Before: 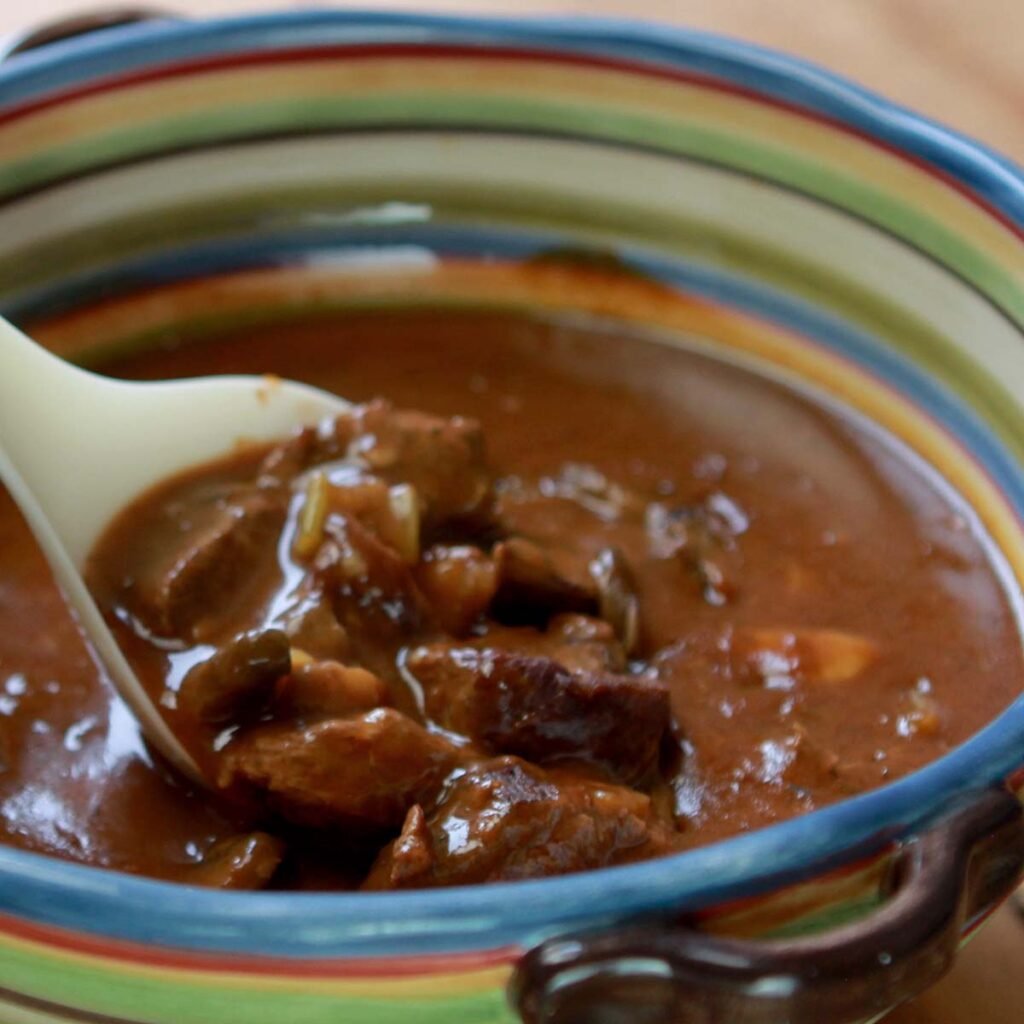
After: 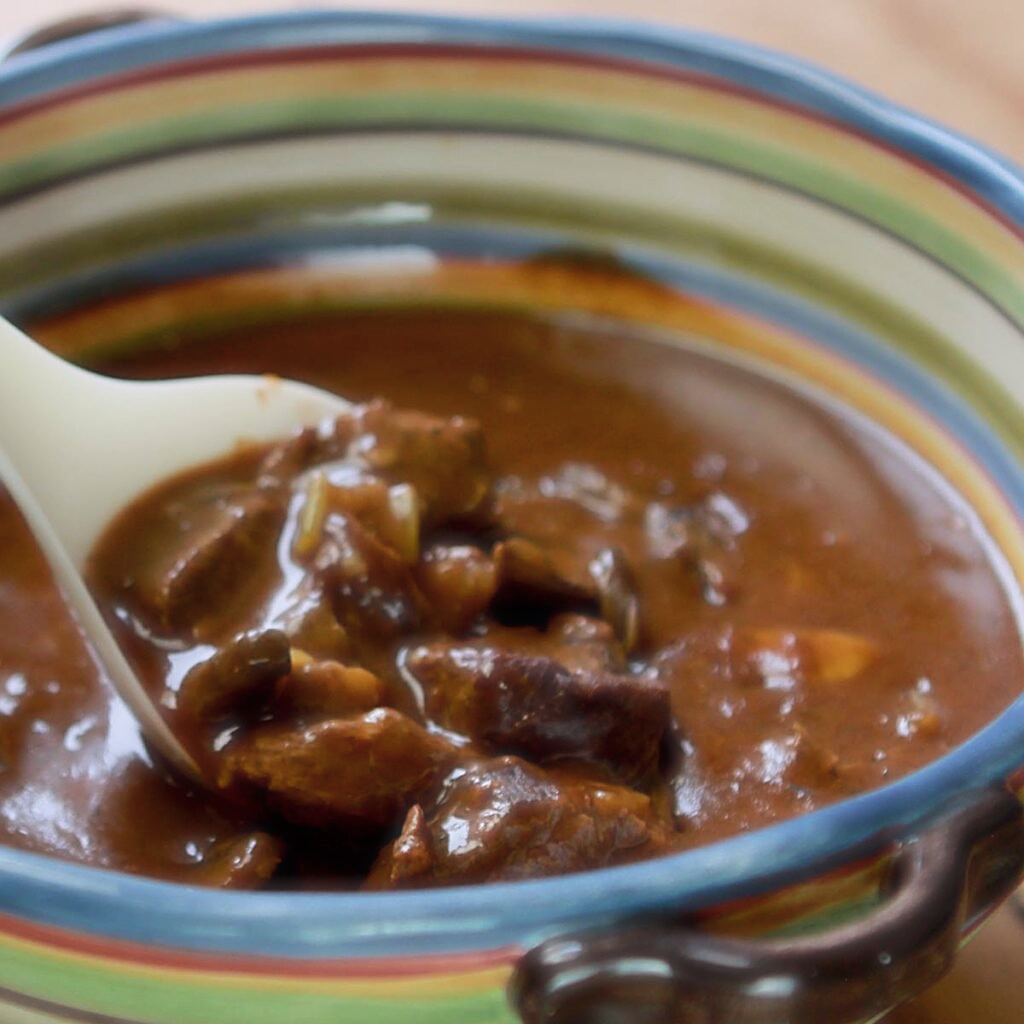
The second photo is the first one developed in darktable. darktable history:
haze removal: strength -0.898, distance 0.224, adaptive false
sharpen: on, module defaults
color balance rgb: power › hue 310.97°, linear chroma grading › global chroma 24.479%, perceptual saturation grading › global saturation 19.609%, global vibrance 20%
color correction: highlights b* -0.017, saturation 0.774
